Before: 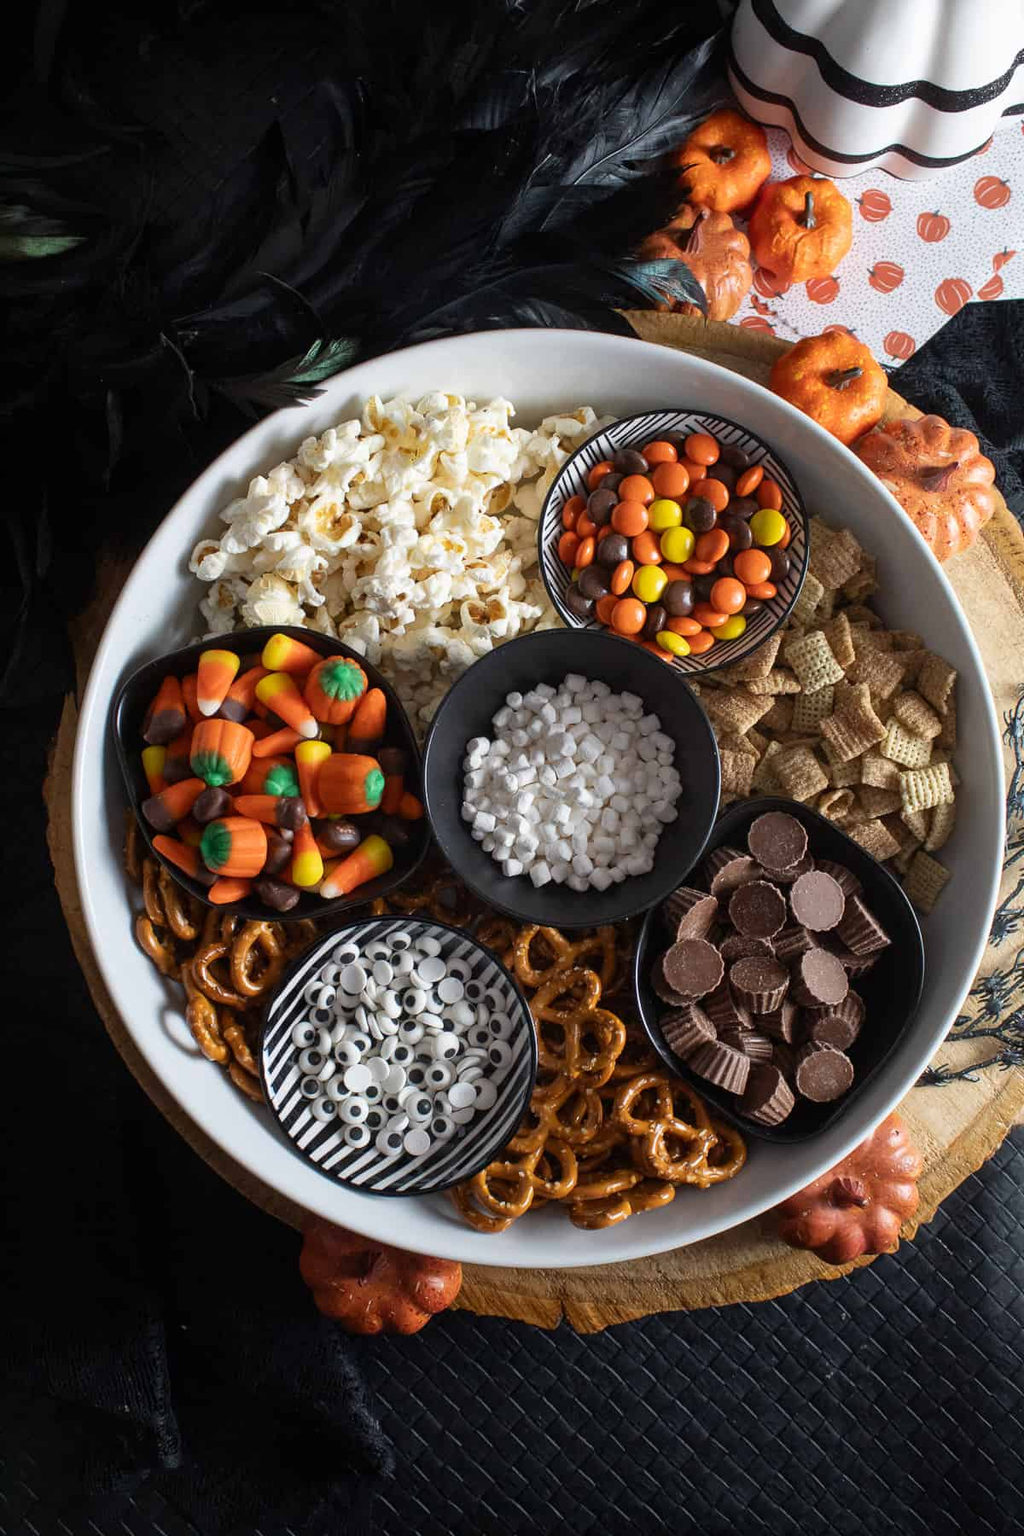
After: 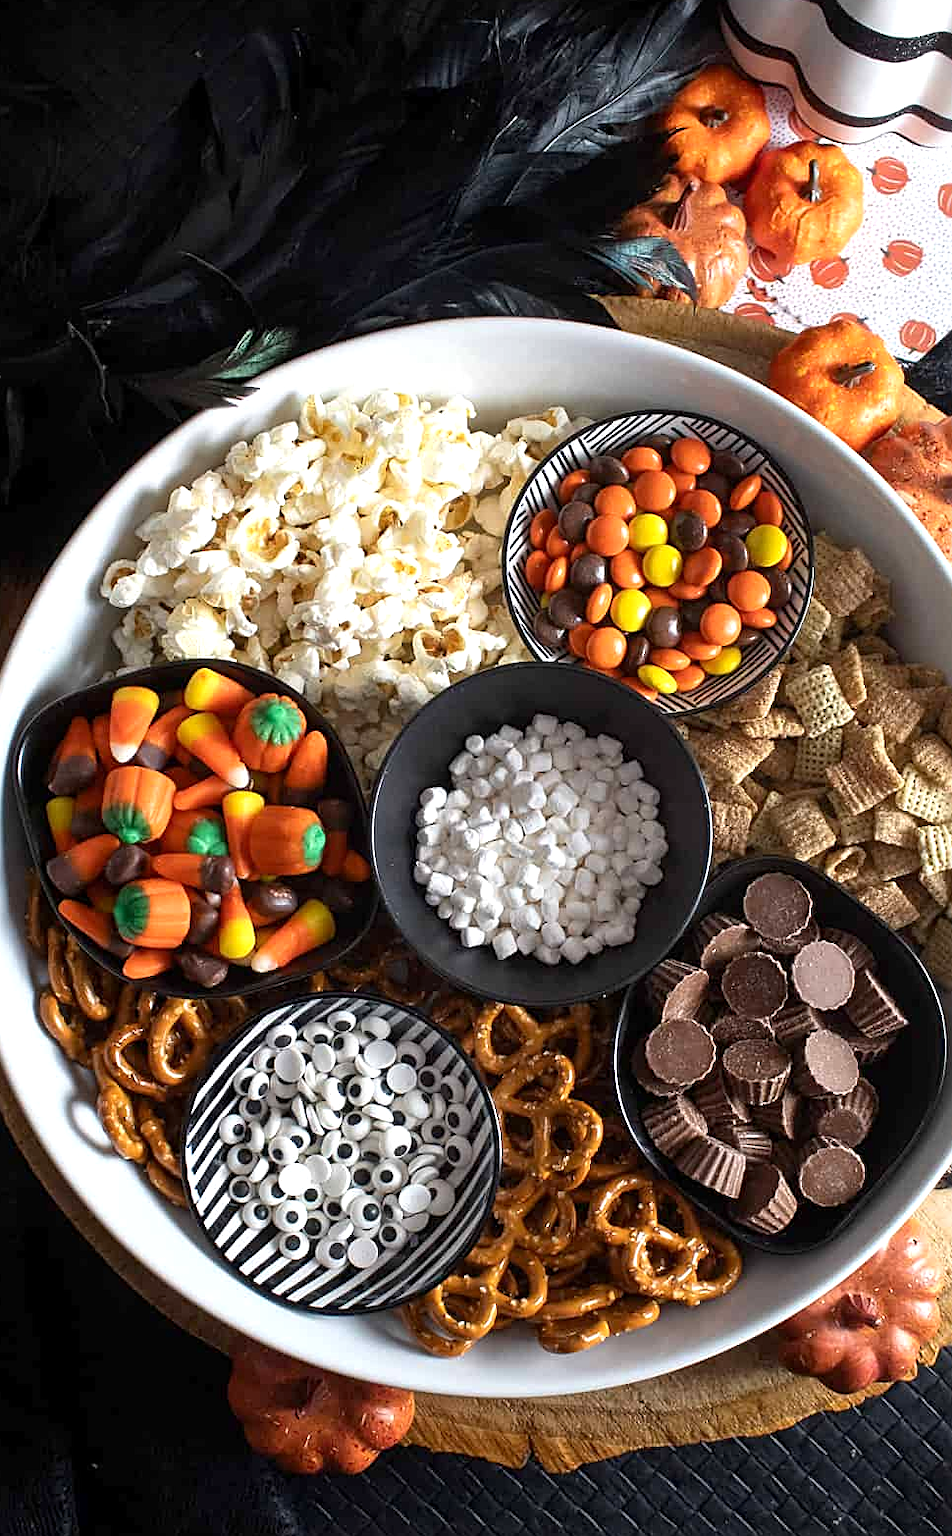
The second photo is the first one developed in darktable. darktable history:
base curve: exposure shift 0, preserve colors none
crop: left 9.929%, top 3.475%, right 9.188%, bottom 9.529%
sharpen: on, module defaults
exposure: black level correction 0.001, exposure 0.5 EV, compensate exposure bias true, compensate highlight preservation false
